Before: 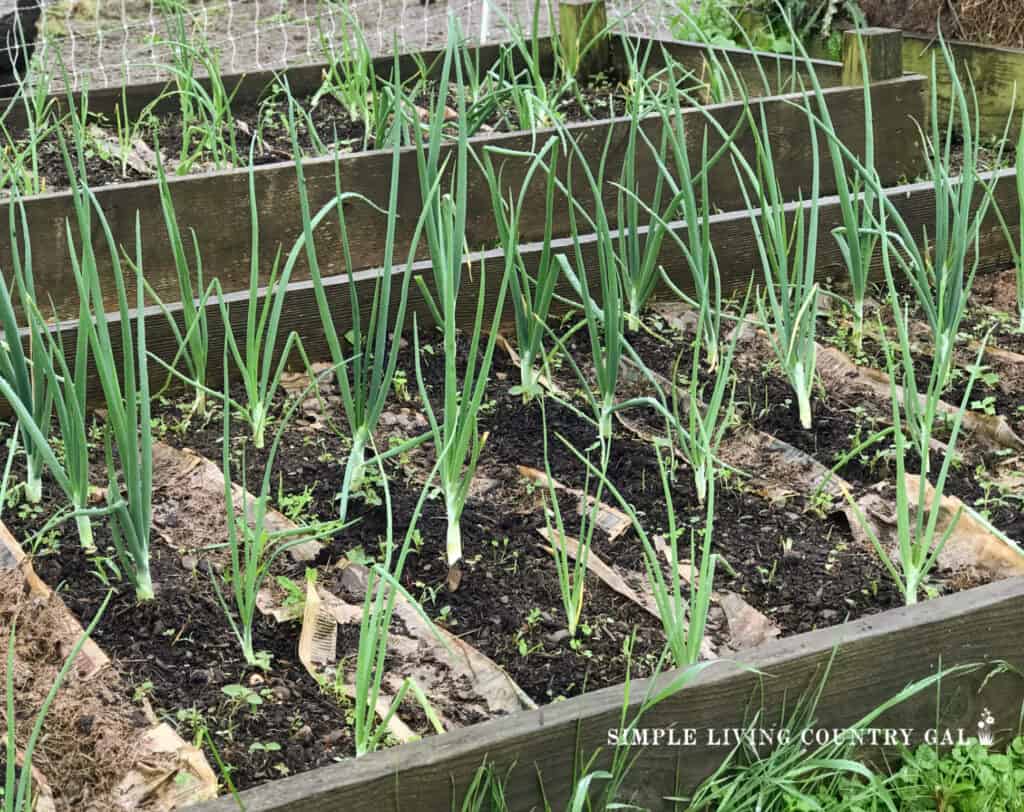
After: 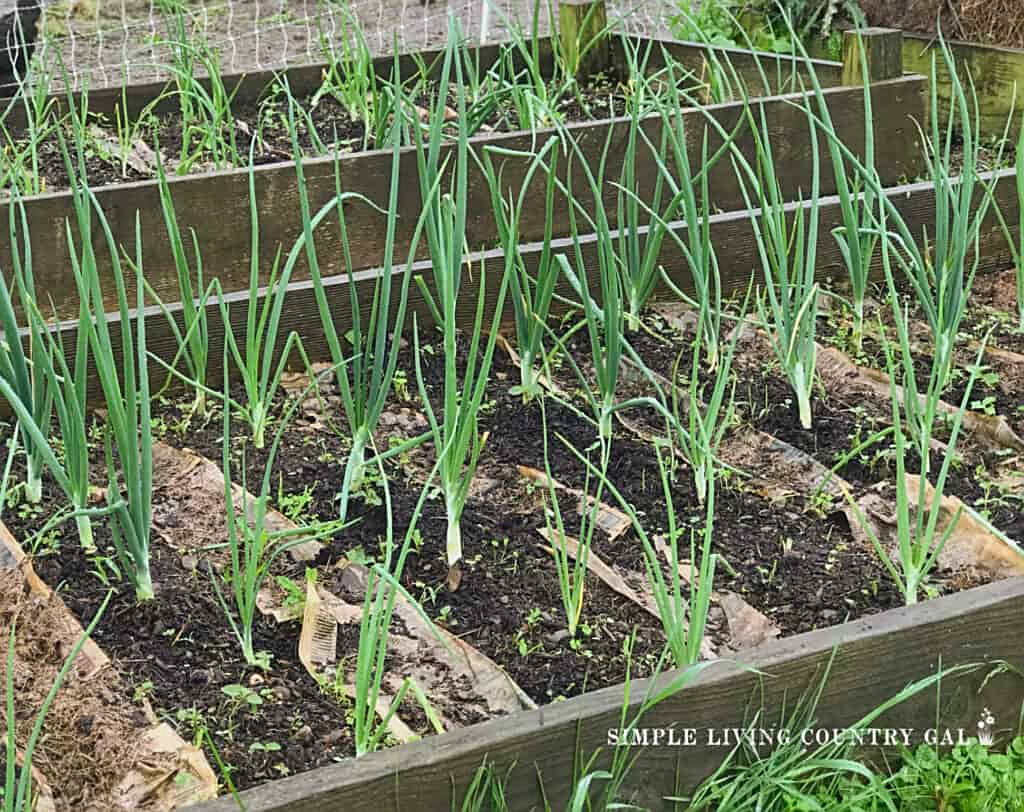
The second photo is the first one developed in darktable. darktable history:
lowpass: radius 0.1, contrast 0.85, saturation 1.1, unbound 0
sharpen: on, module defaults
local contrast: highlights 100%, shadows 100%, detail 120%, midtone range 0.2
